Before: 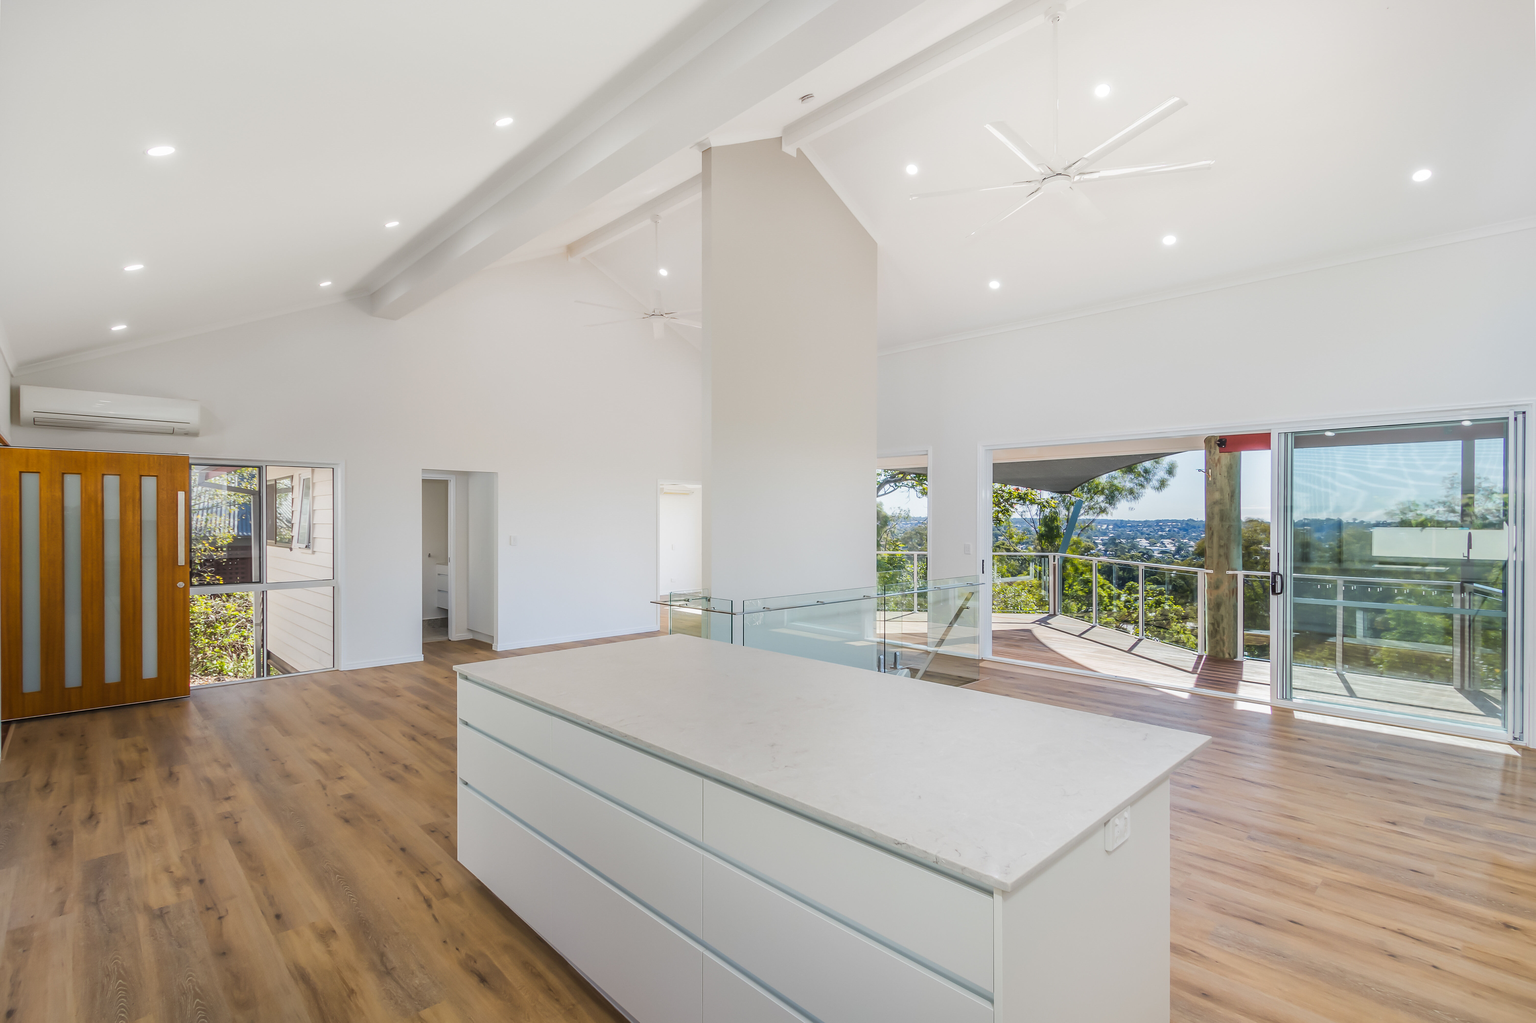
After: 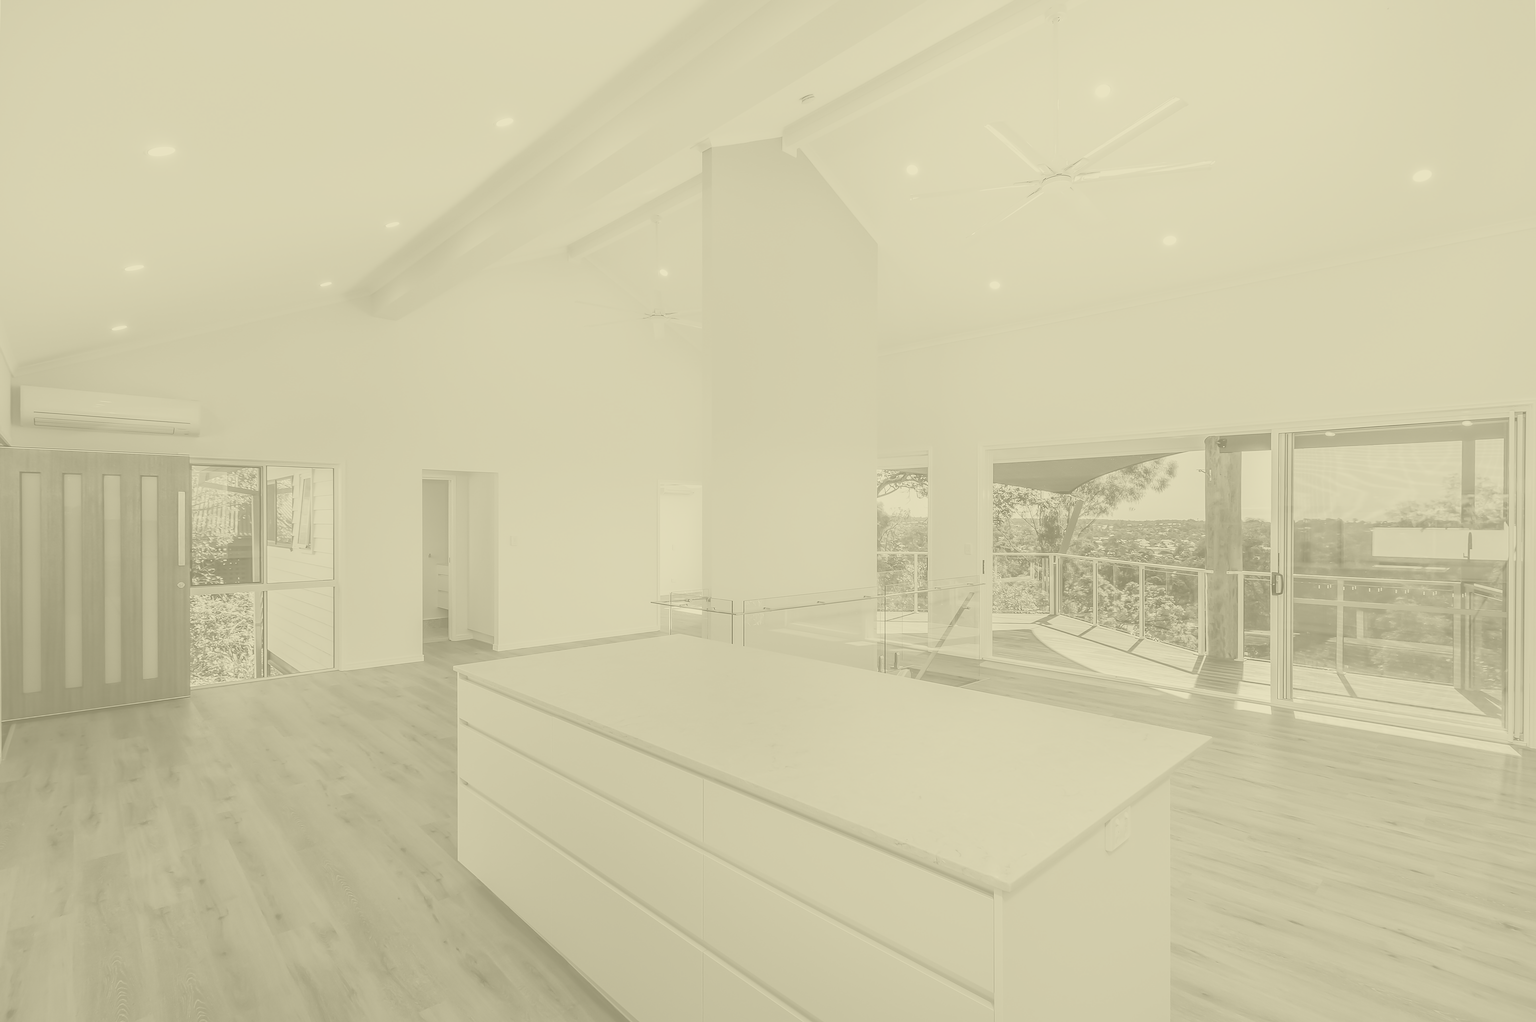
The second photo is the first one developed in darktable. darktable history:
exposure: exposure -1.468 EV, compensate highlight preservation false
sharpen: on, module defaults
colorize: hue 43.2°, saturation 40%, version 1
white balance: red 0.98, blue 1.034
